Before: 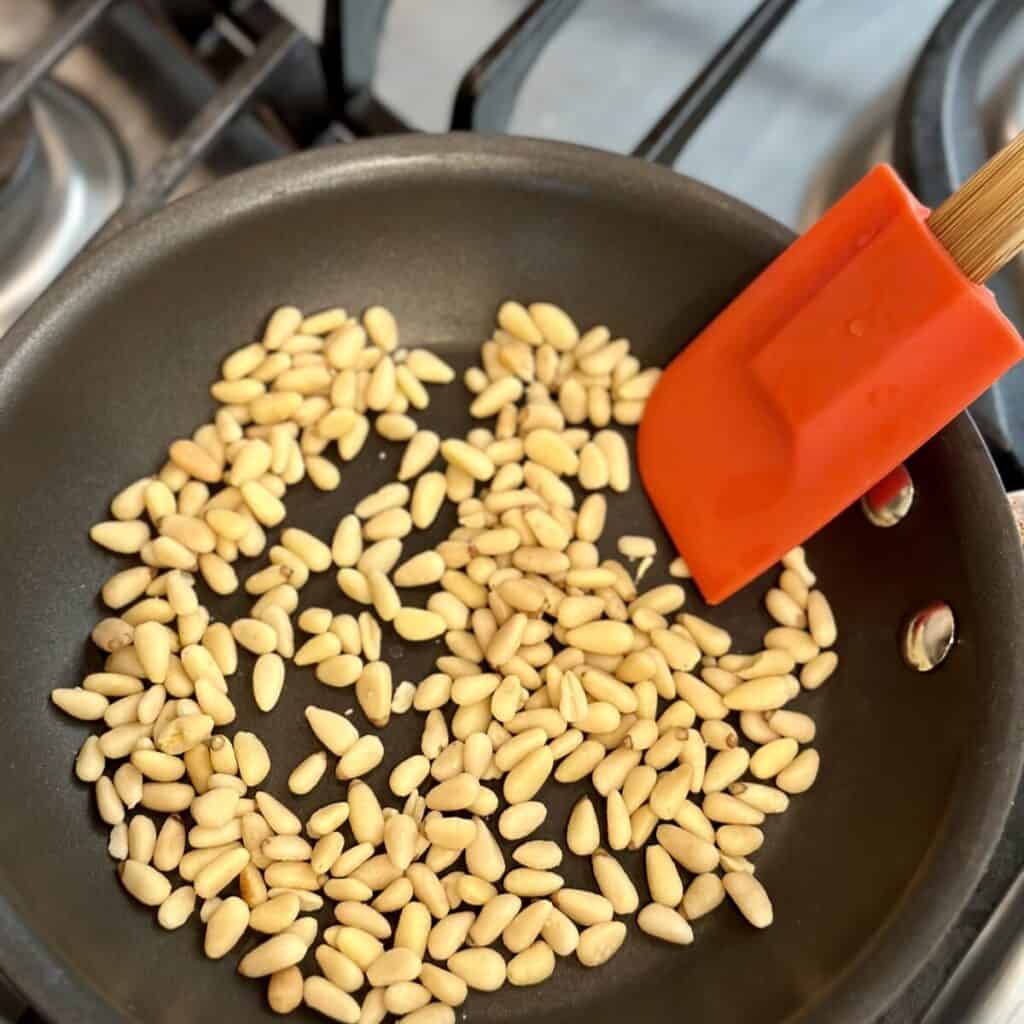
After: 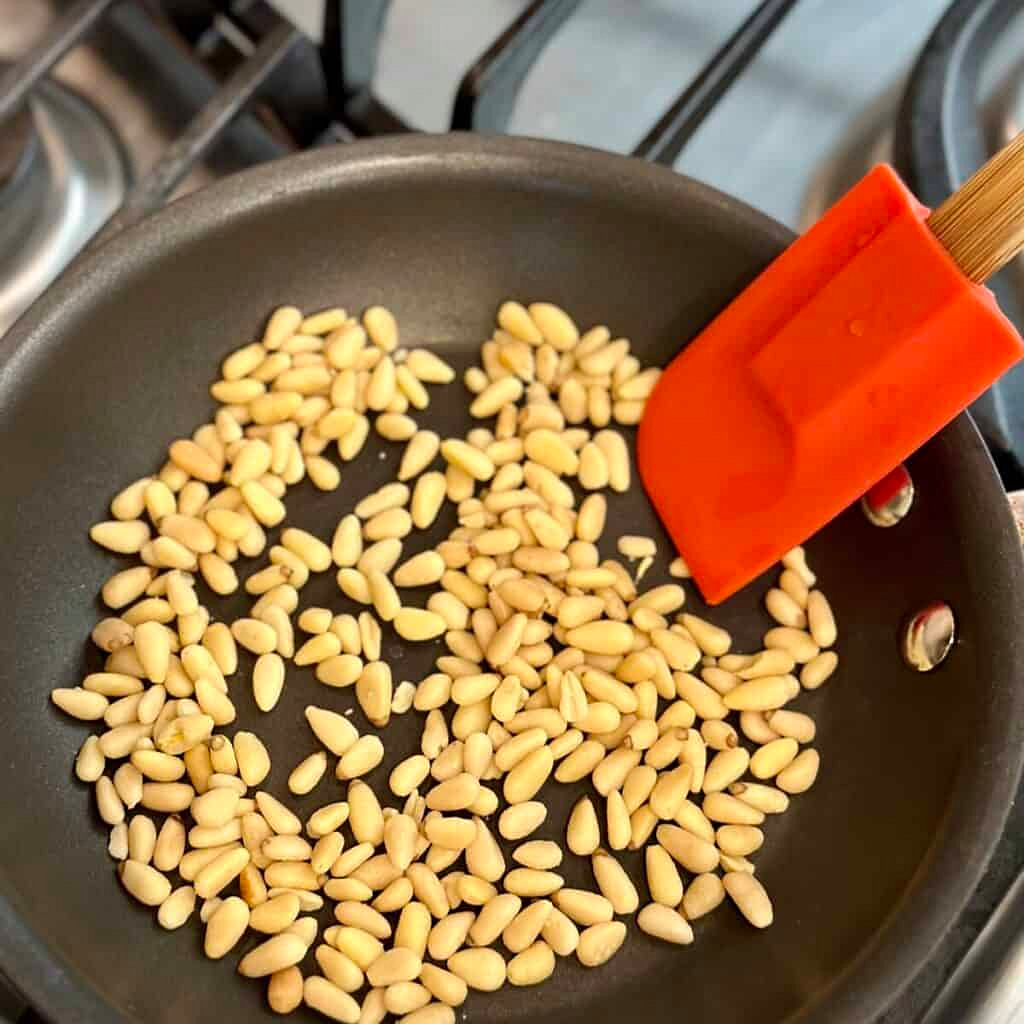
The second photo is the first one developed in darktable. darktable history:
sharpen: radius 1.241, amount 0.288, threshold 0.01
tone equalizer: edges refinement/feathering 500, mask exposure compensation -1.57 EV, preserve details no
